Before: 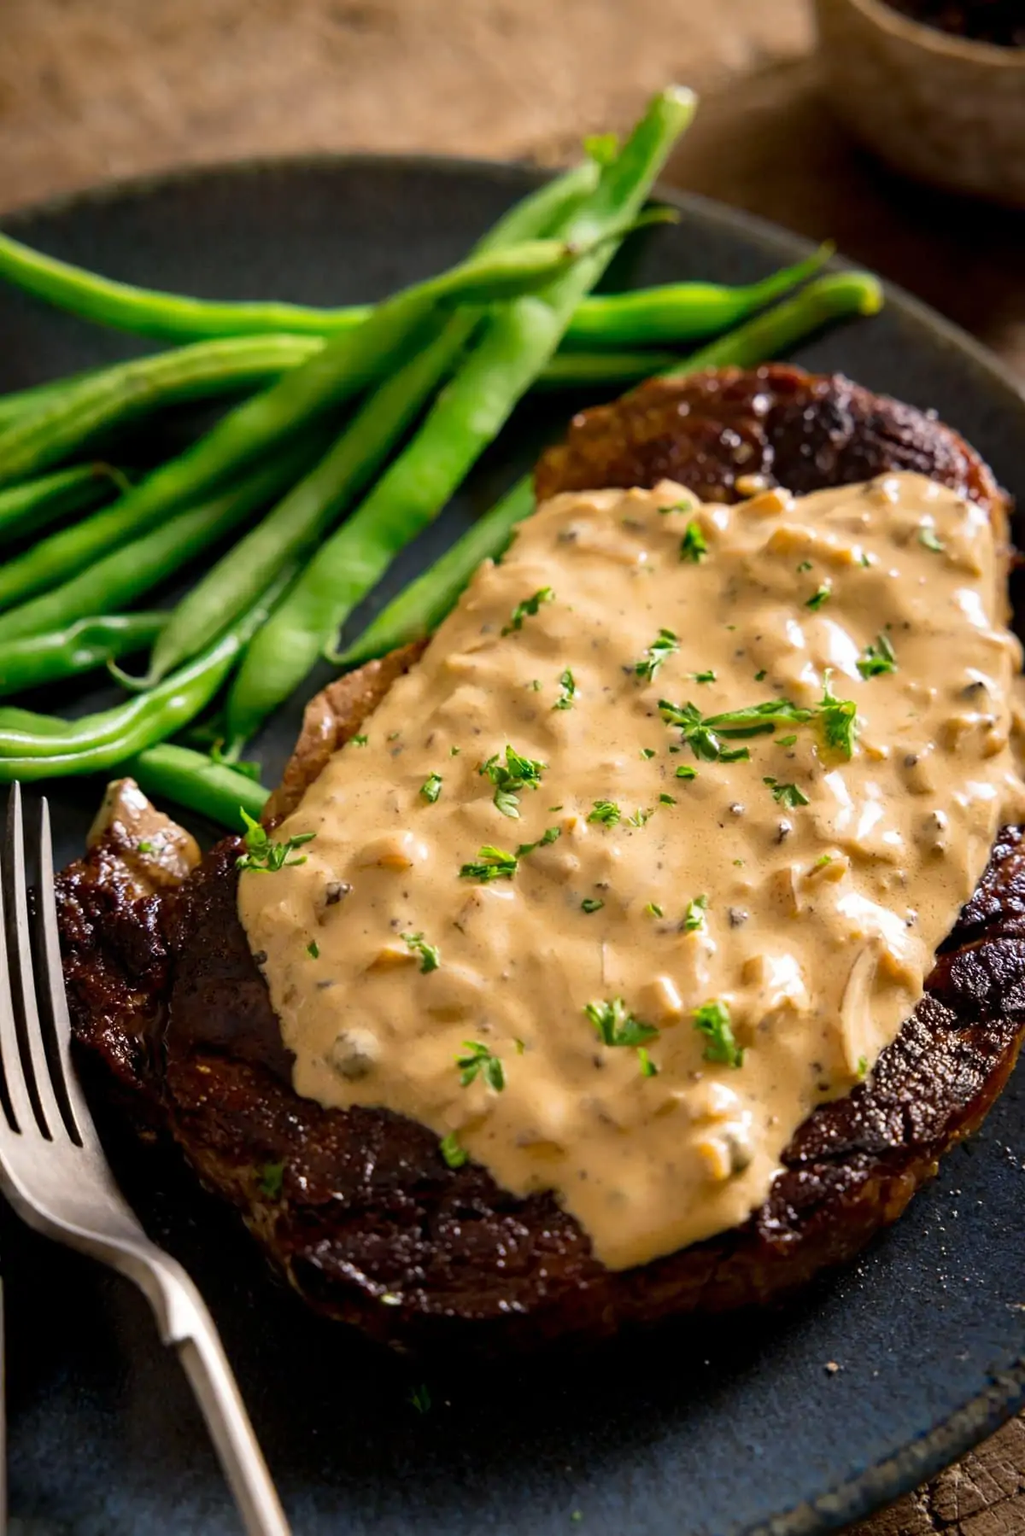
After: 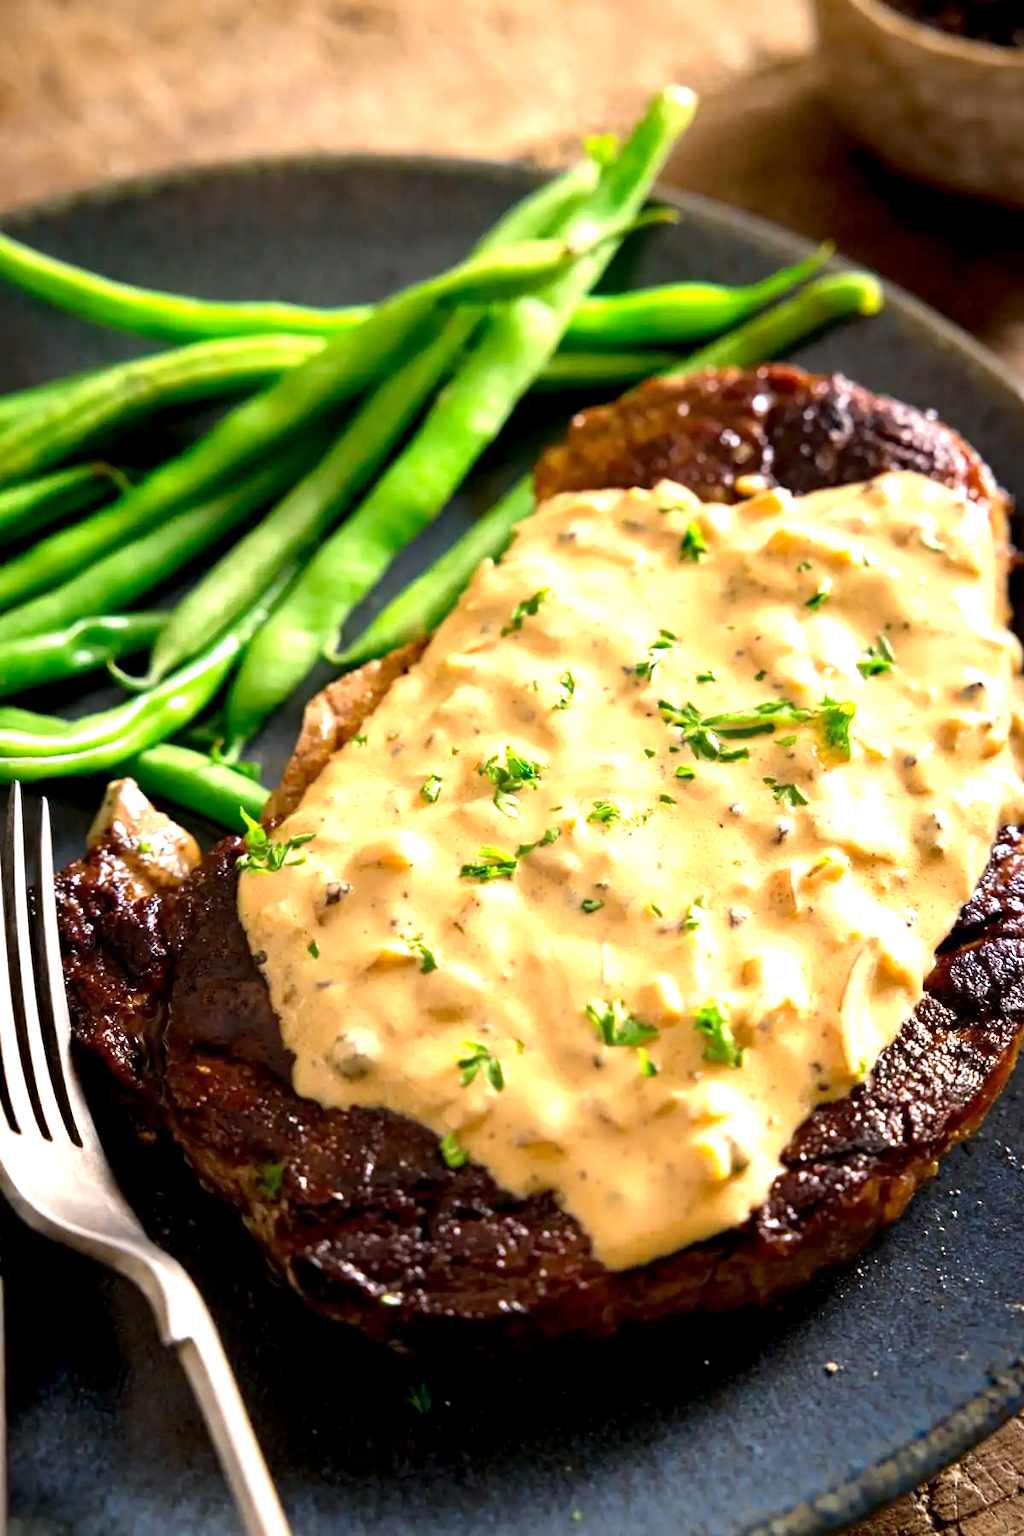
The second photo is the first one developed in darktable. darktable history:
exposure: black level correction 0.001, exposure 1.129 EV, compensate exposure bias true, compensate highlight preservation false
tone equalizer: on, module defaults
